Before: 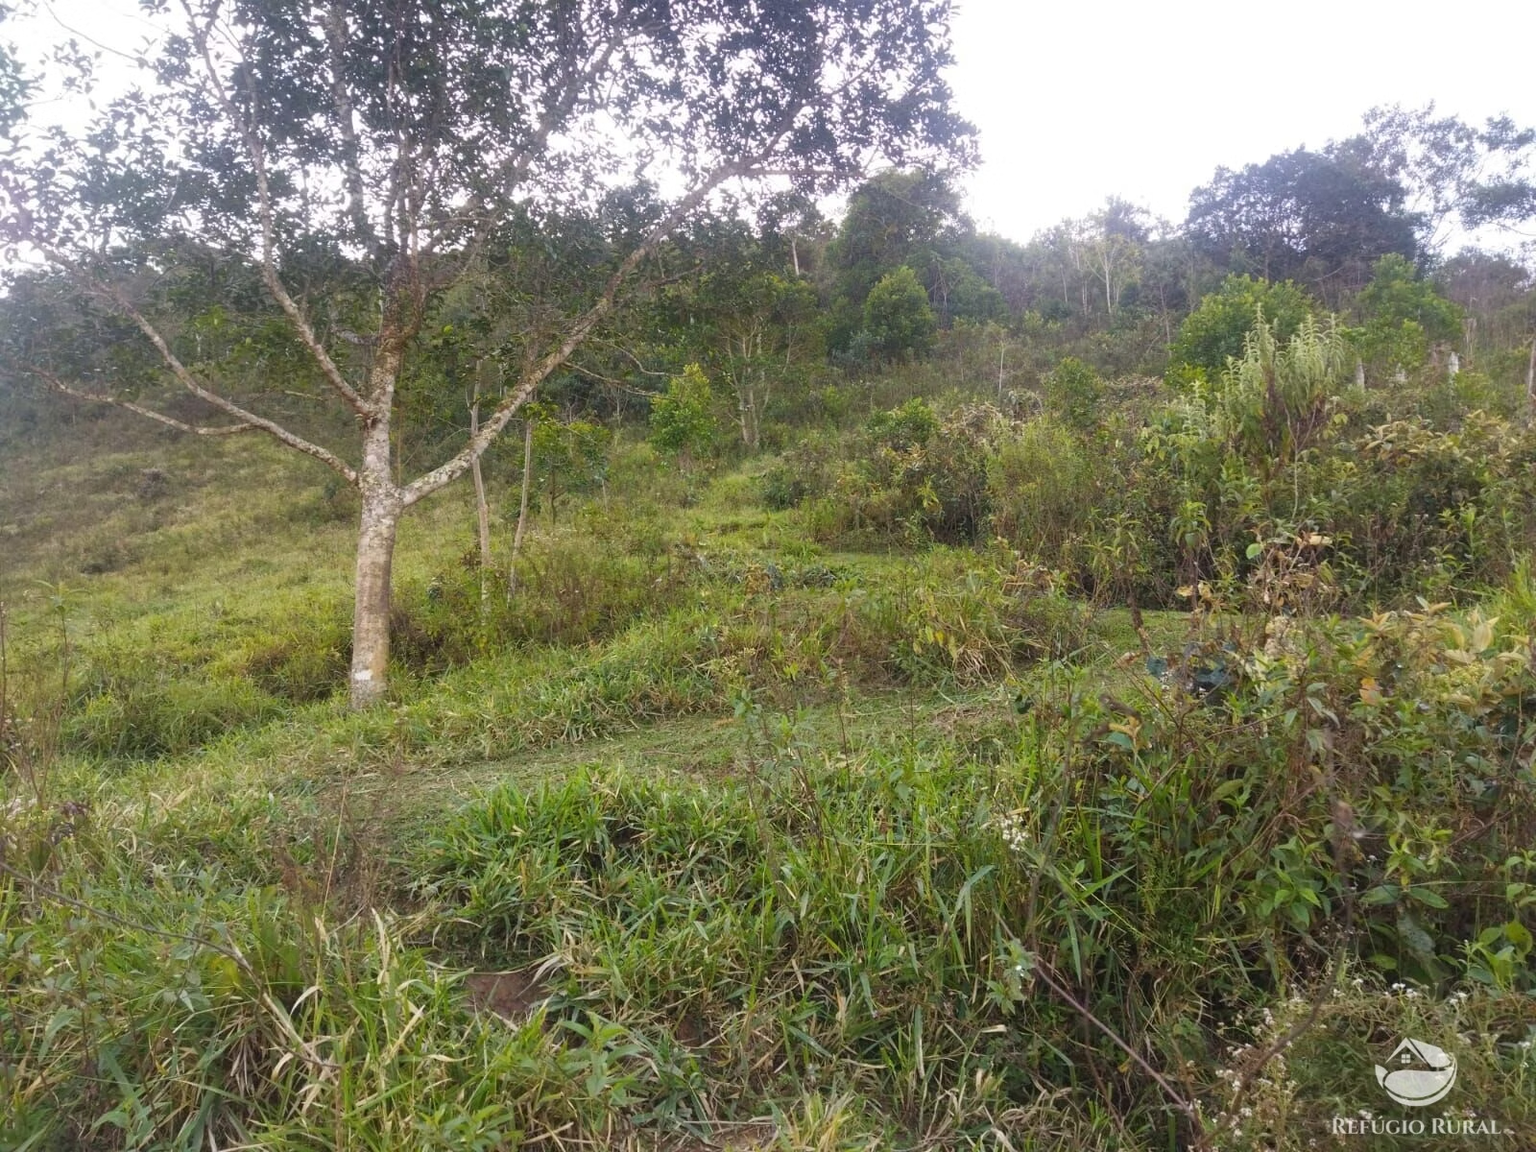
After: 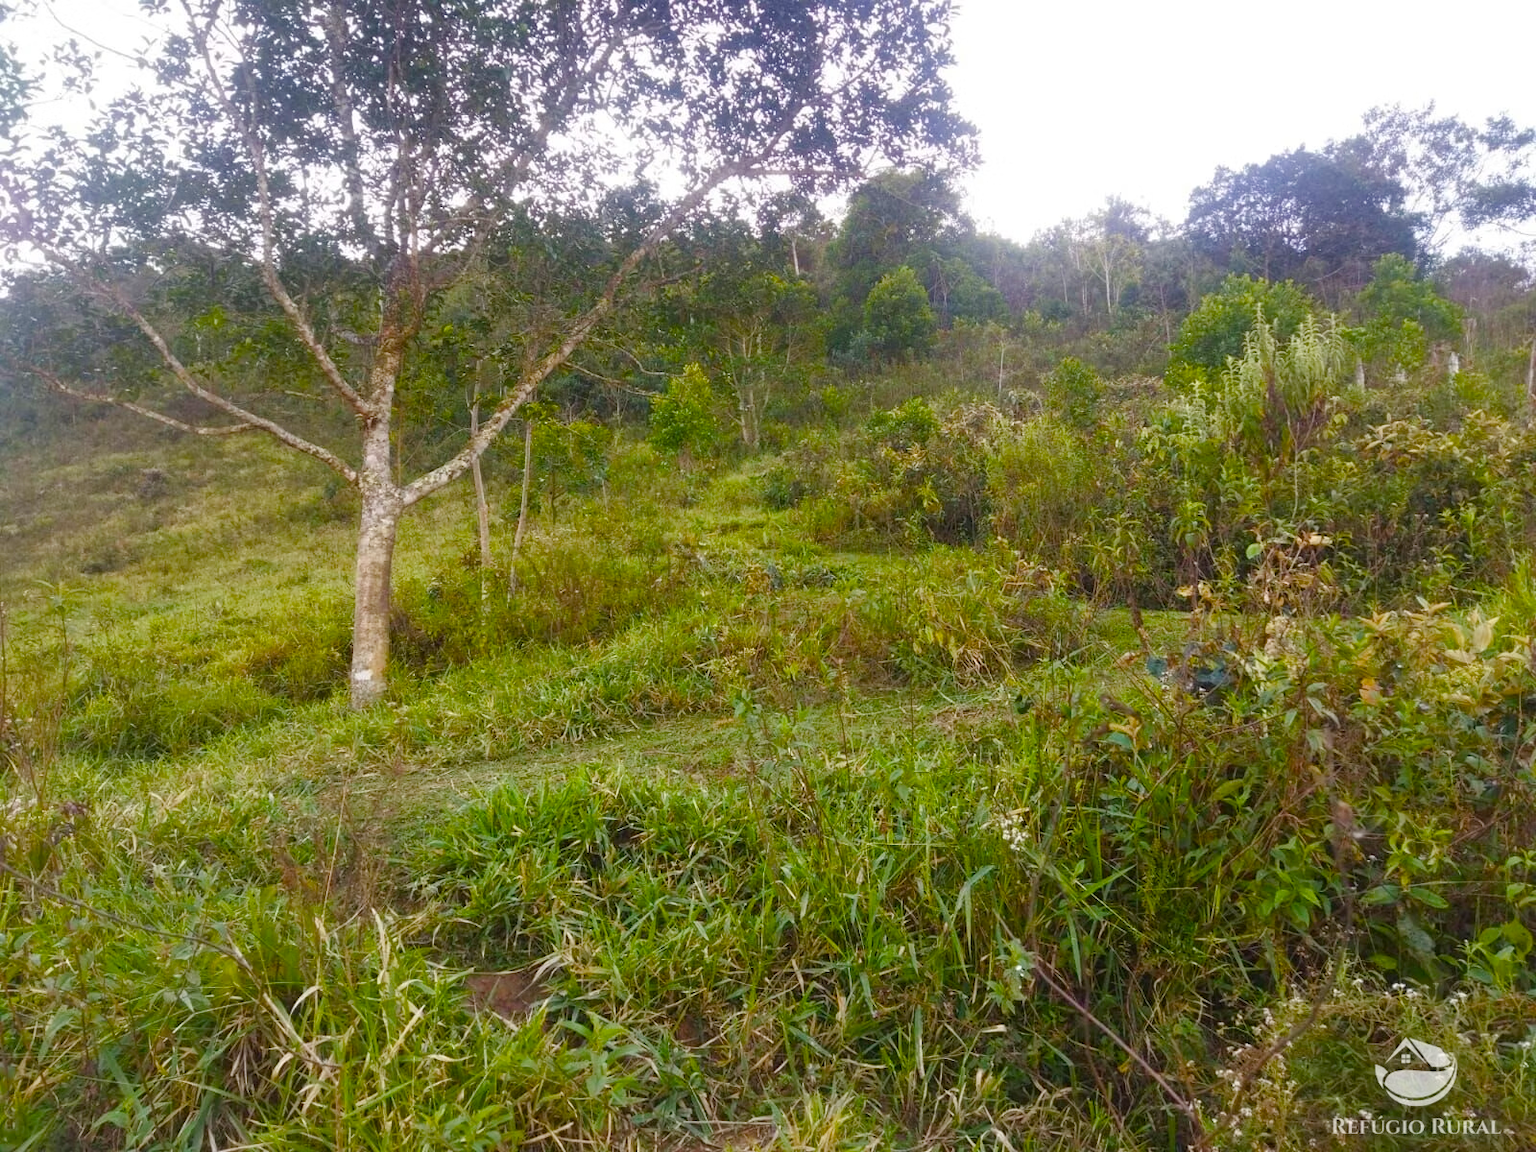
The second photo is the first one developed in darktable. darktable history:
color balance rgb: linear chroma grading › global chroma 15.155%, perceptual saturation grading › global saturation 0.131%, perceptual saturation grading › highlights -17.794%, perceptual saturation grading › mid-tones 33.13%, perceptual saturation grading › shadows 50.306%
